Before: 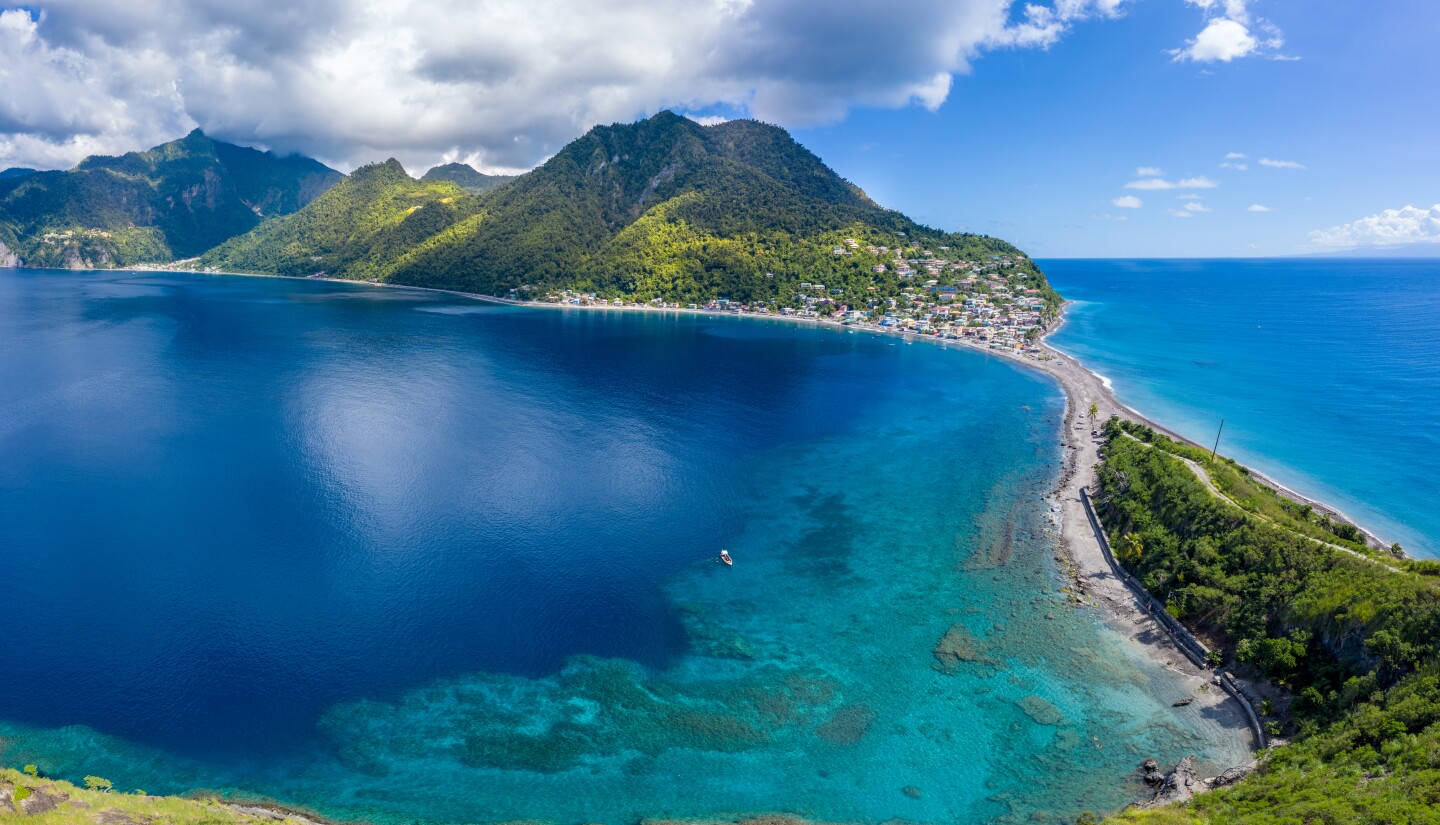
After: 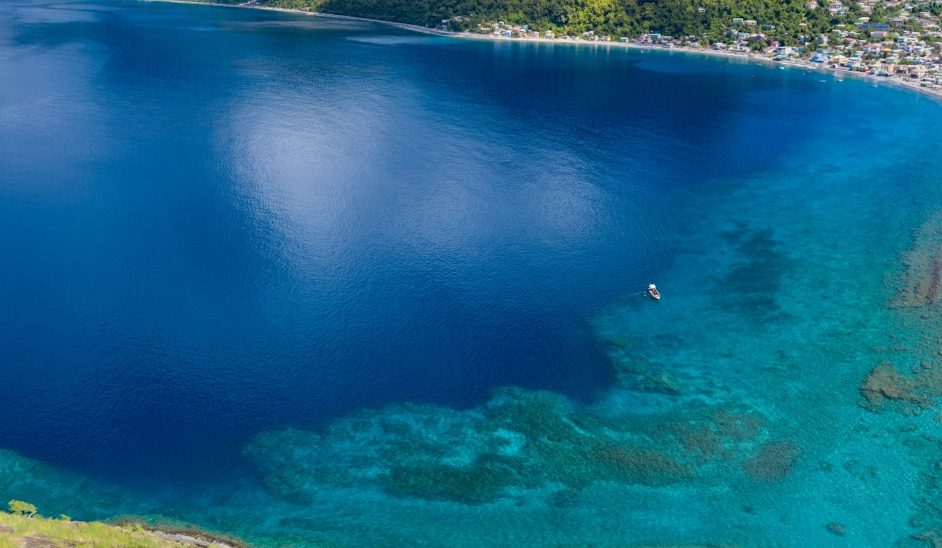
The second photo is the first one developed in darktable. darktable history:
crop and rotate: angle -0.862°, left 3.688%, top 31.793%, right 29.178%
